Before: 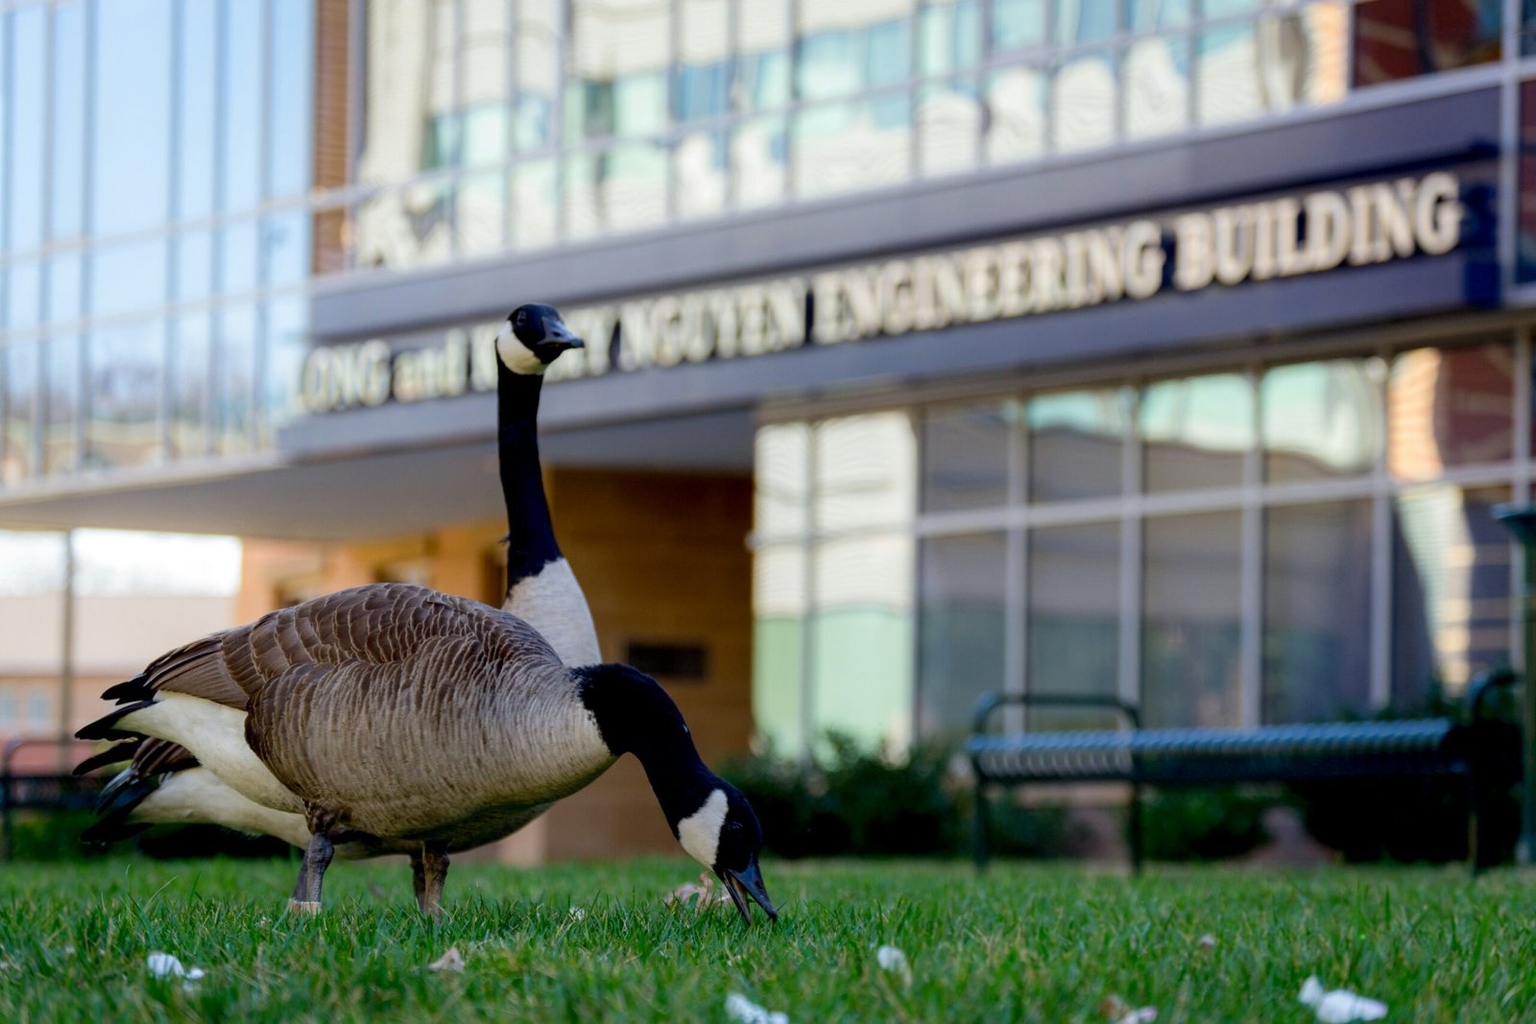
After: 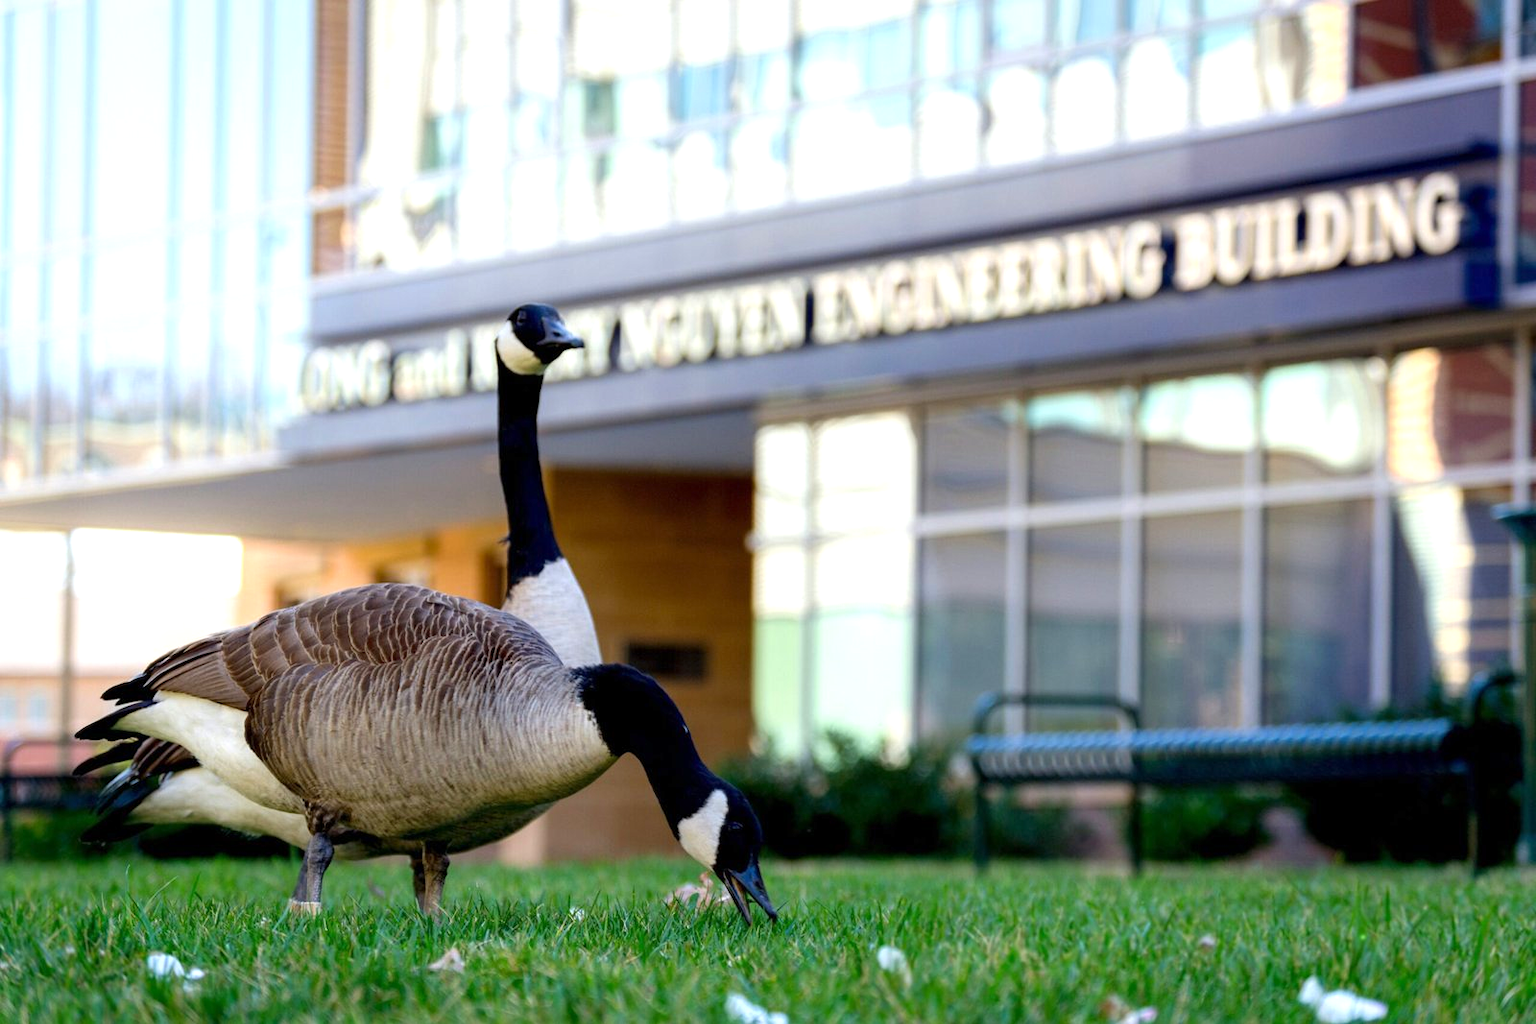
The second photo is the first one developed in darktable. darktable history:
exposure: exposure 0.755 EV, compensate exposure bias true, compensate highlight preservation false
